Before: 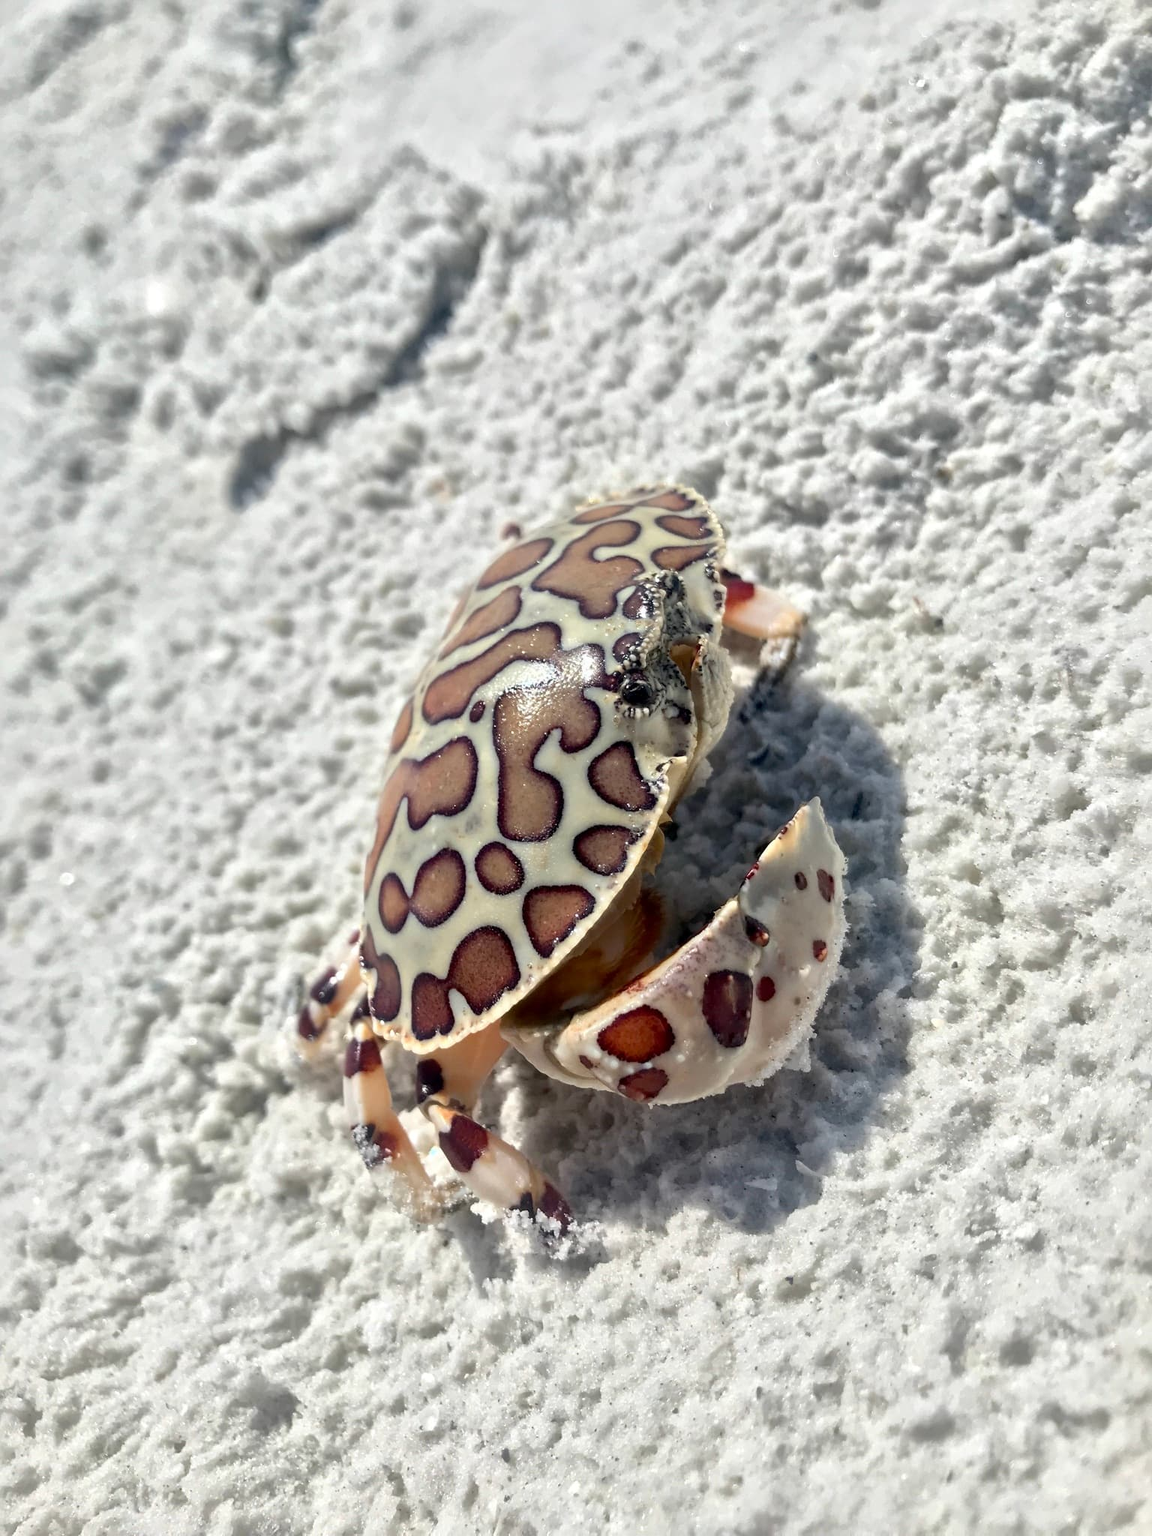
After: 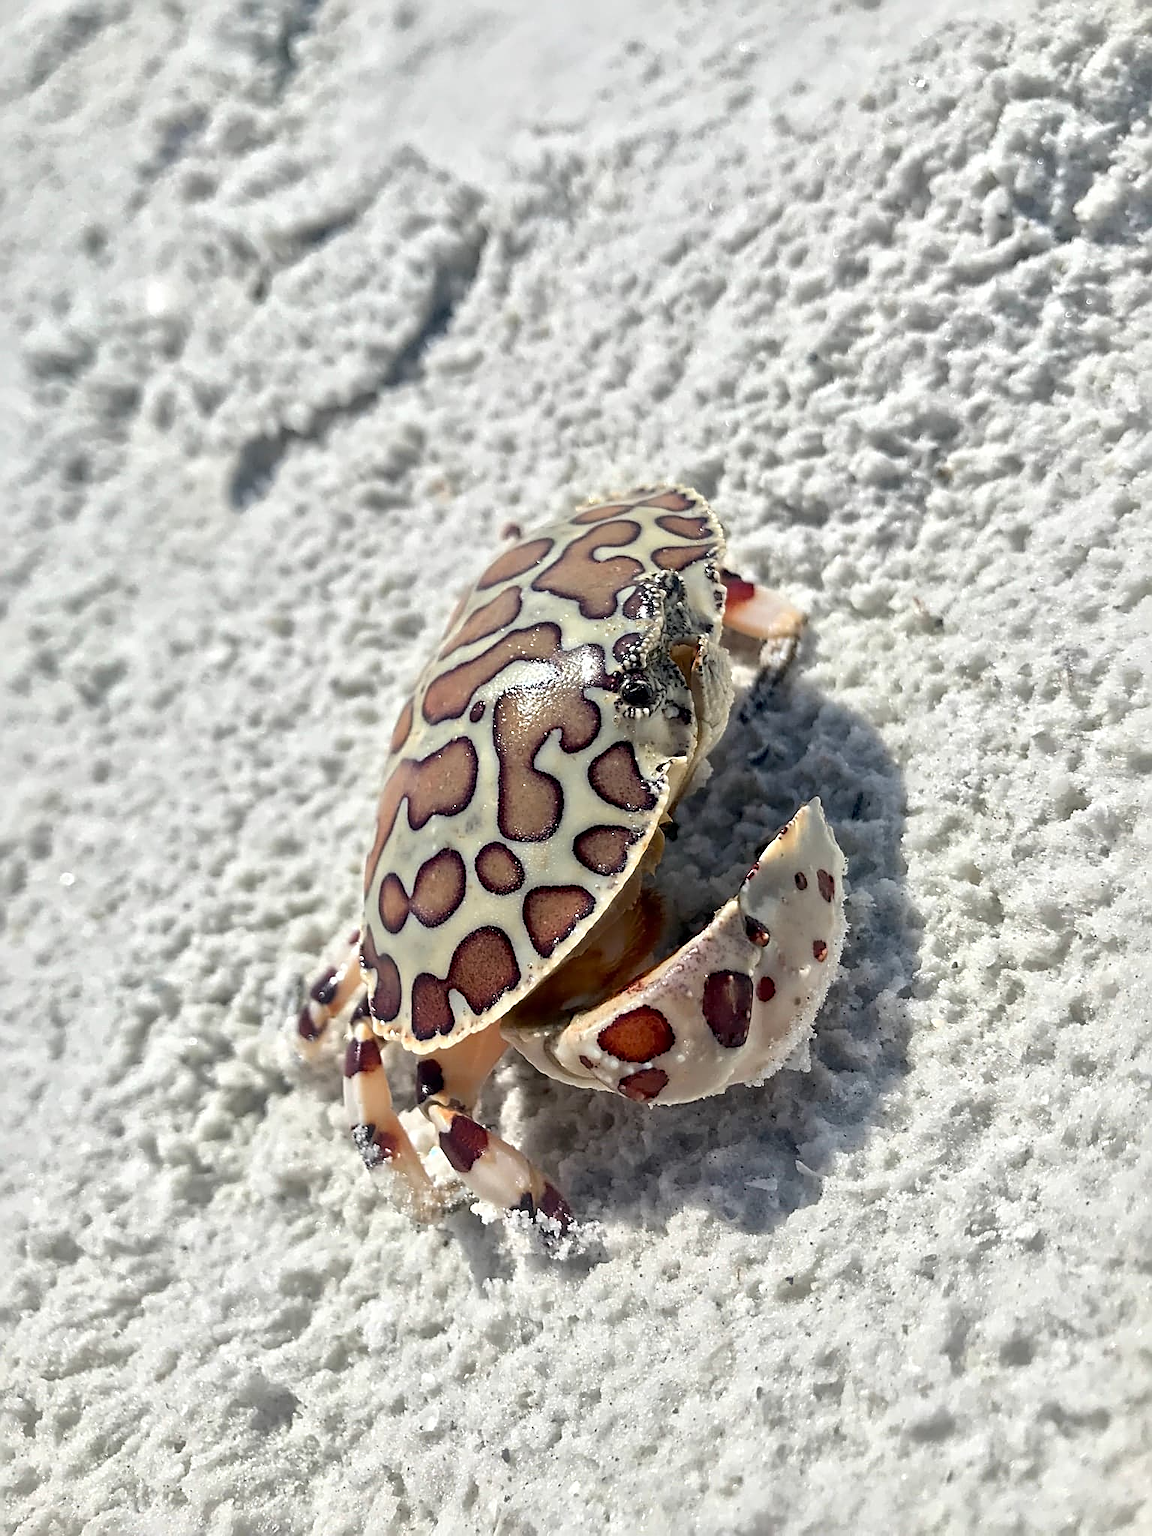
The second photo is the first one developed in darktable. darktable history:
sharpen: amount 0.893
